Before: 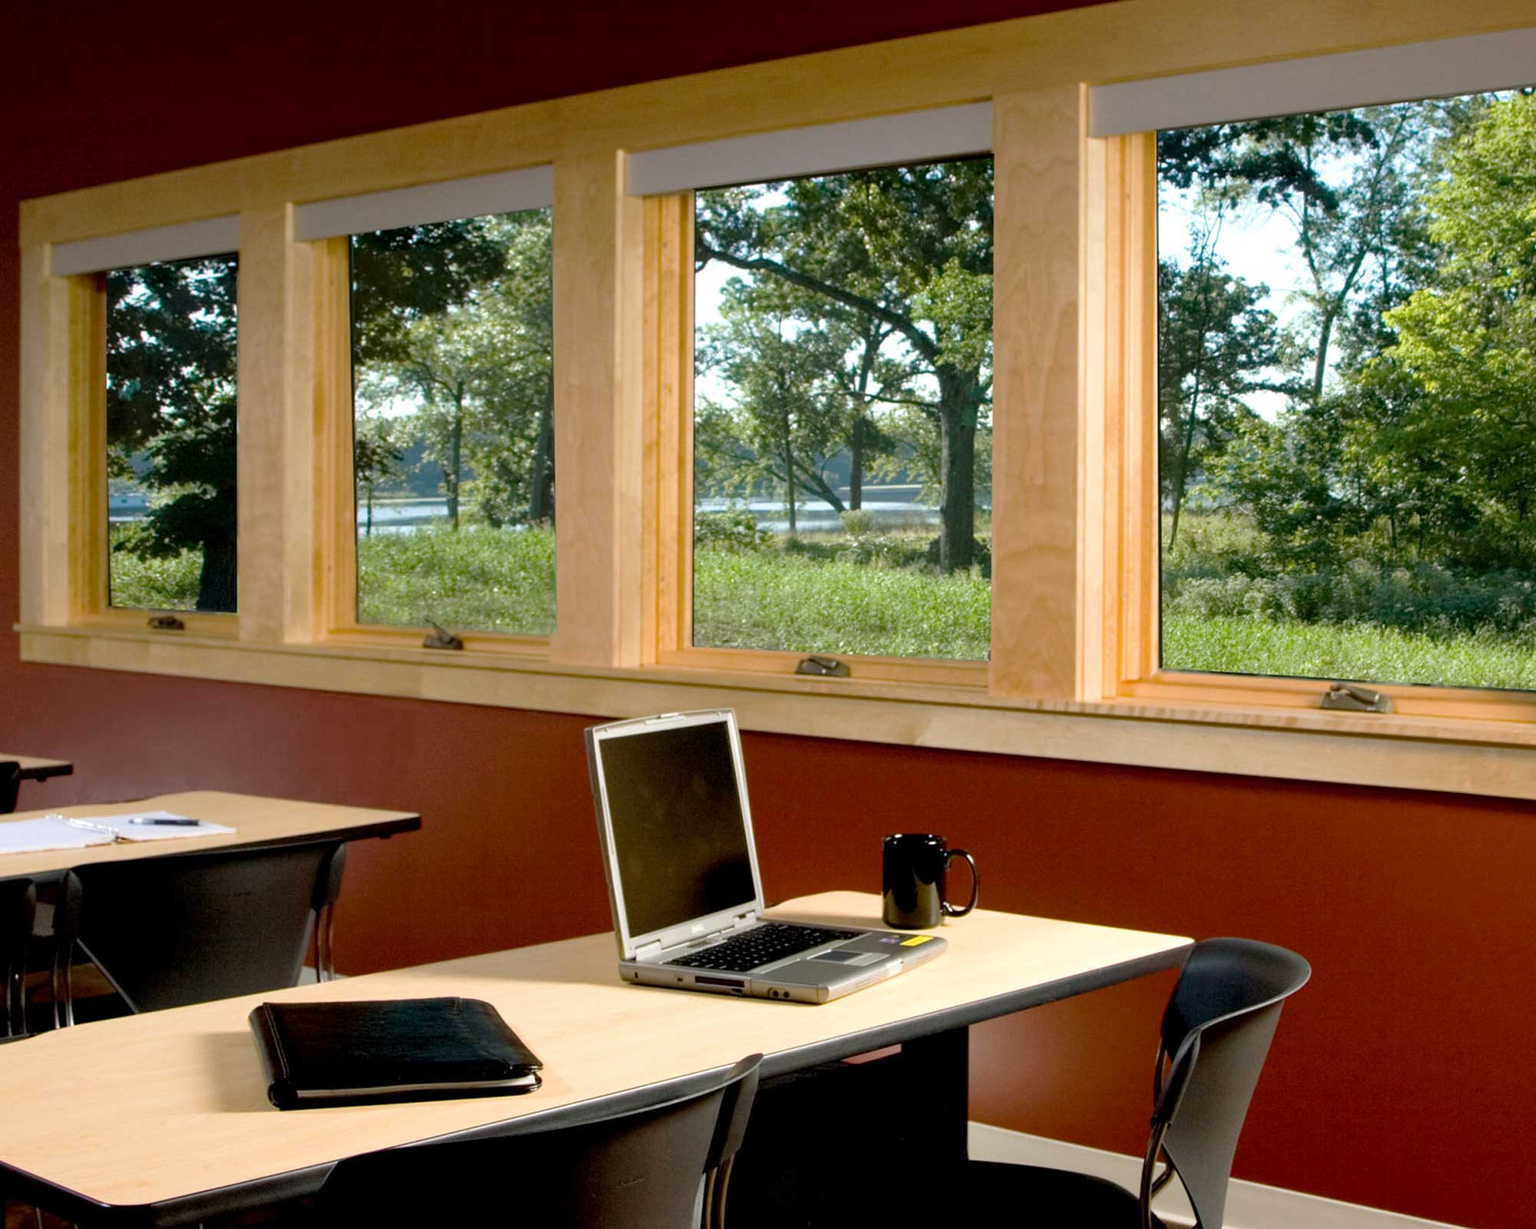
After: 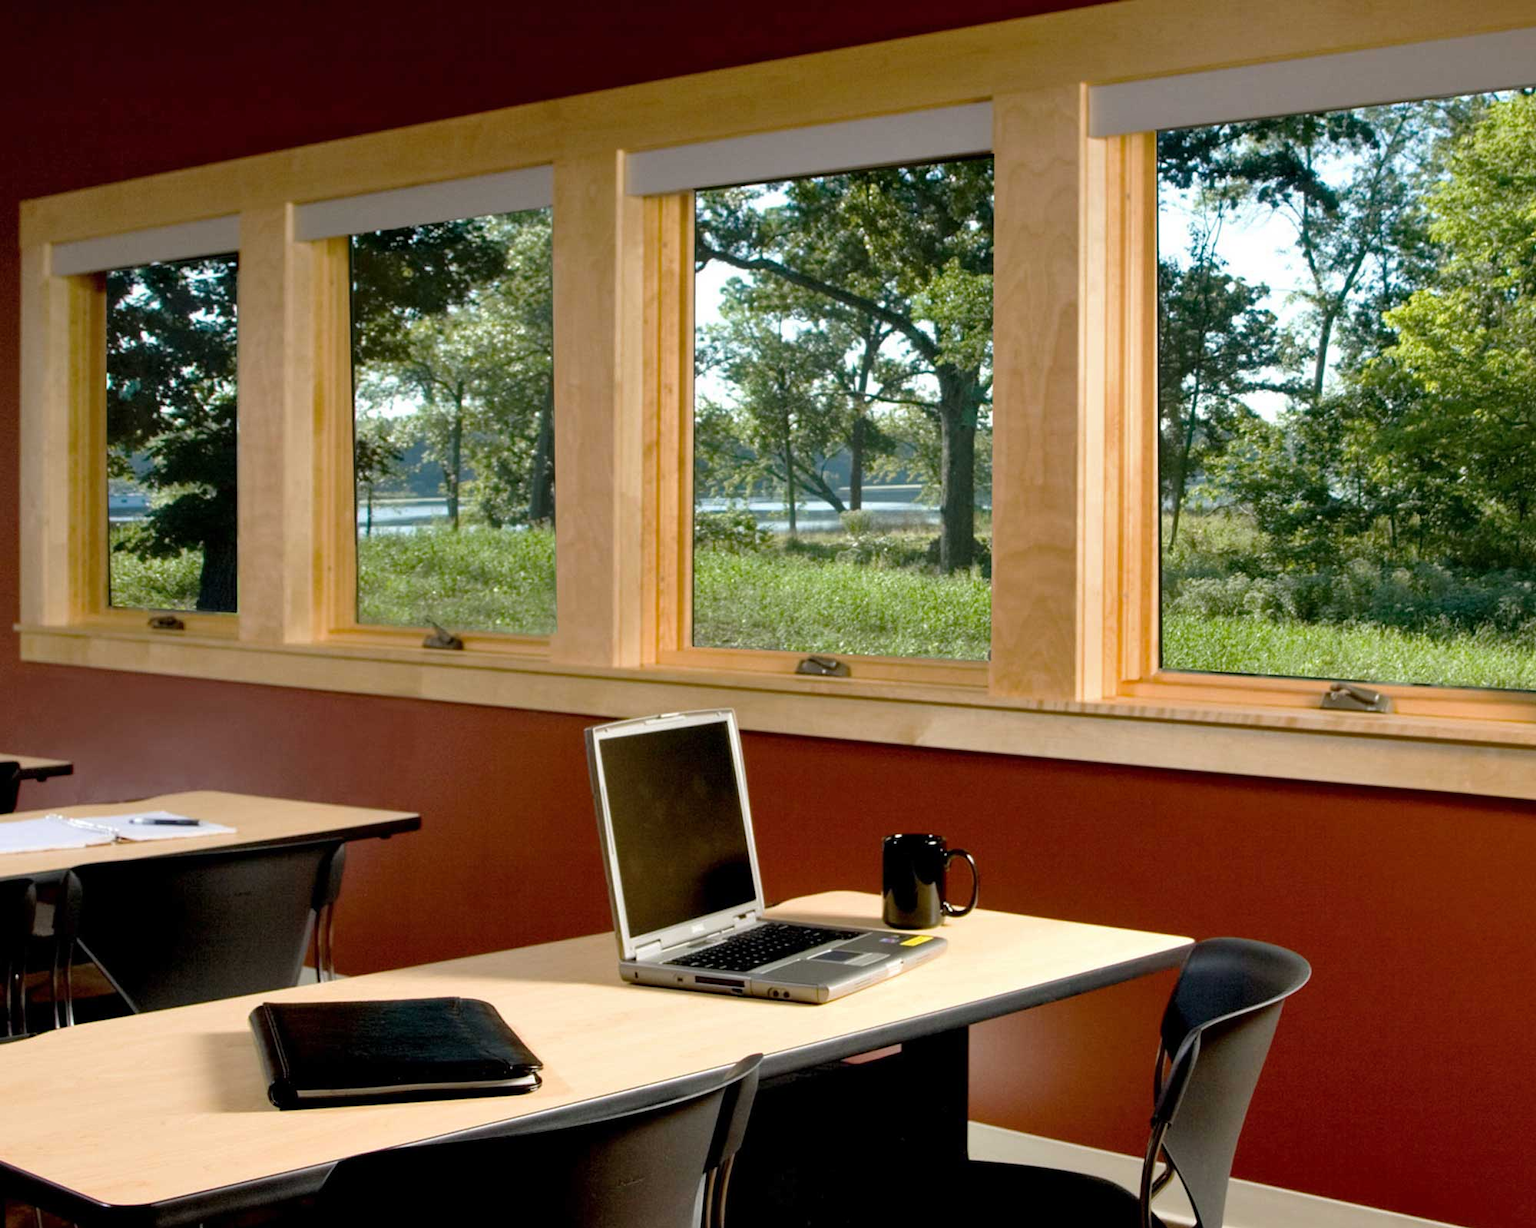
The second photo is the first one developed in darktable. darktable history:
shadows and highlights: shadows 24.36, highlights -78.39, soften with gaussian
